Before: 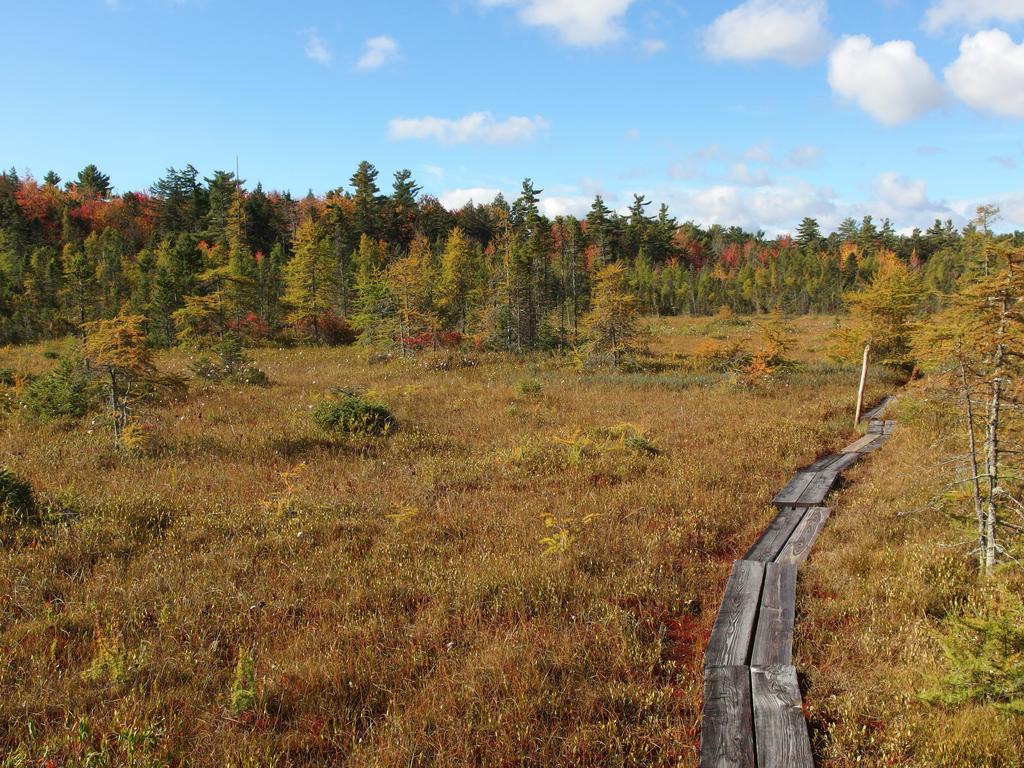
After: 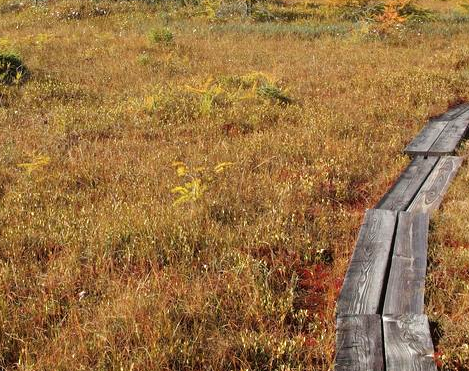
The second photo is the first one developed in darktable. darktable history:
crop: left 35.976%, top 45.819%, right 18.162%, bottom 5.807%
tone equalizer: -8 EV 0.001 EV, -7 EV -0.004 EV, -6 EV 0.009 EV, -5 EV 0.032 EV, -4 EV 0.276 EV, -3 EV 0.644 EV, -2 EV 0.584 EV, -1 EV 0.187 EV, +0 EV 0.024 EV
